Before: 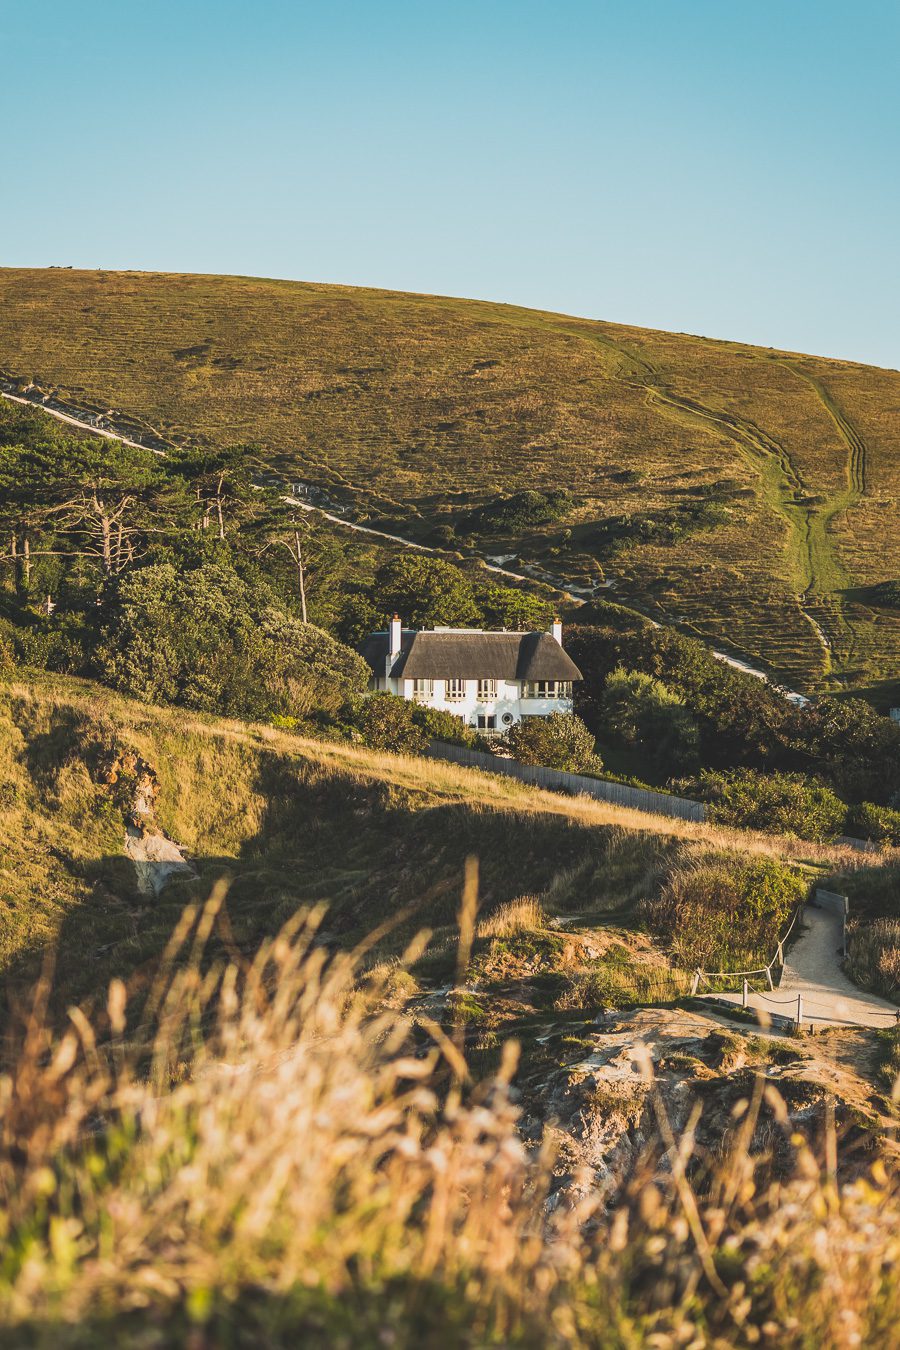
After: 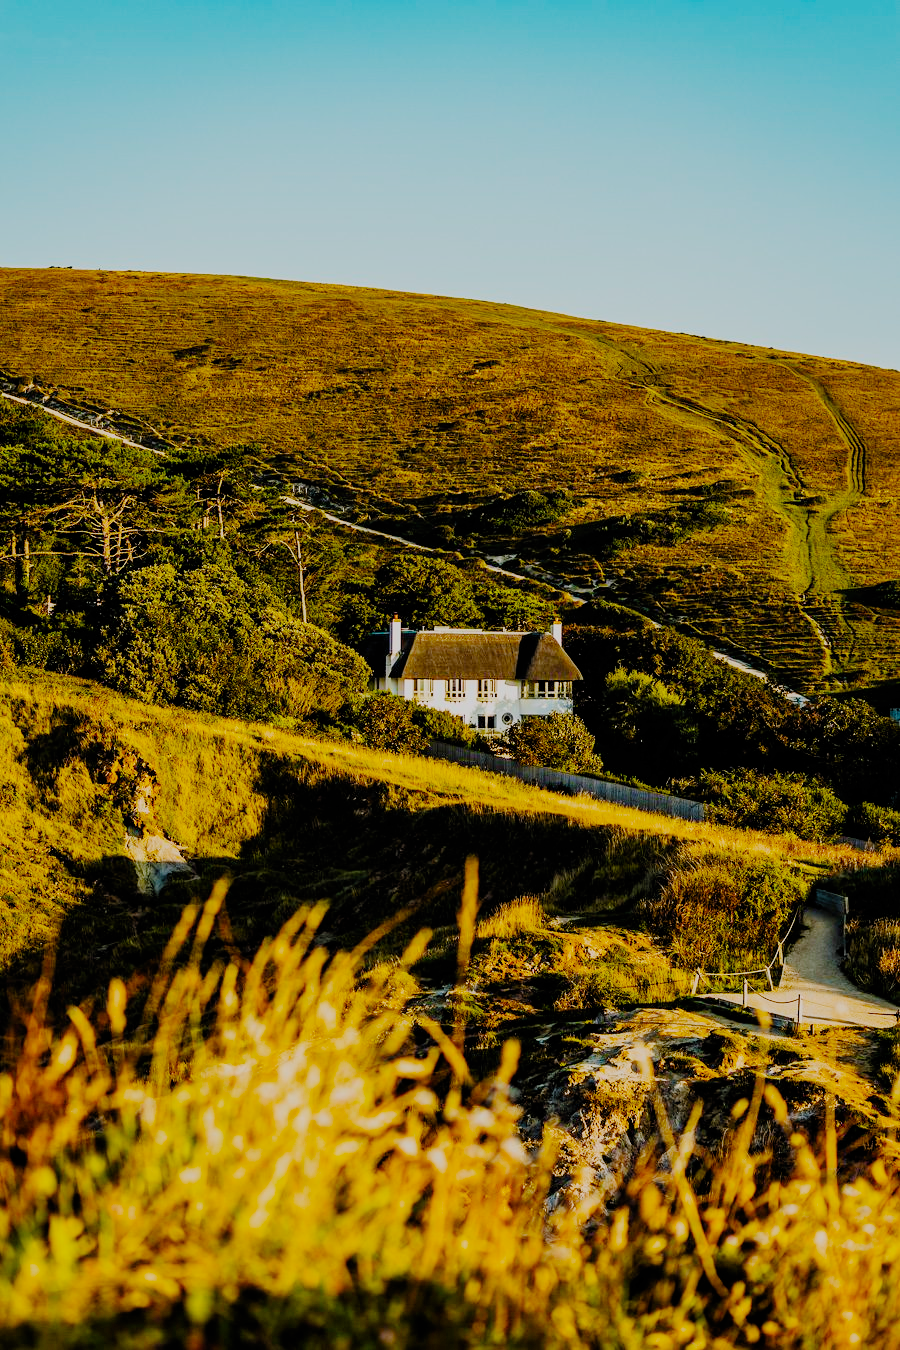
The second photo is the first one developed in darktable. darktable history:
color balance rgb: linear chroma grading › global chroma 15.263%, perceptual saturation grading › global saturation 42.741%, global vibrance 10.001%
filmic rgb: black relative exposure -3.24 EV, white relative exposure 7.01 EV, hardness 1.46, contrast 1.346, add noise in highlights 0, preserve chrominance no, color science v3 (2019), use custom middle-gray values true, contrast in highlights soft
